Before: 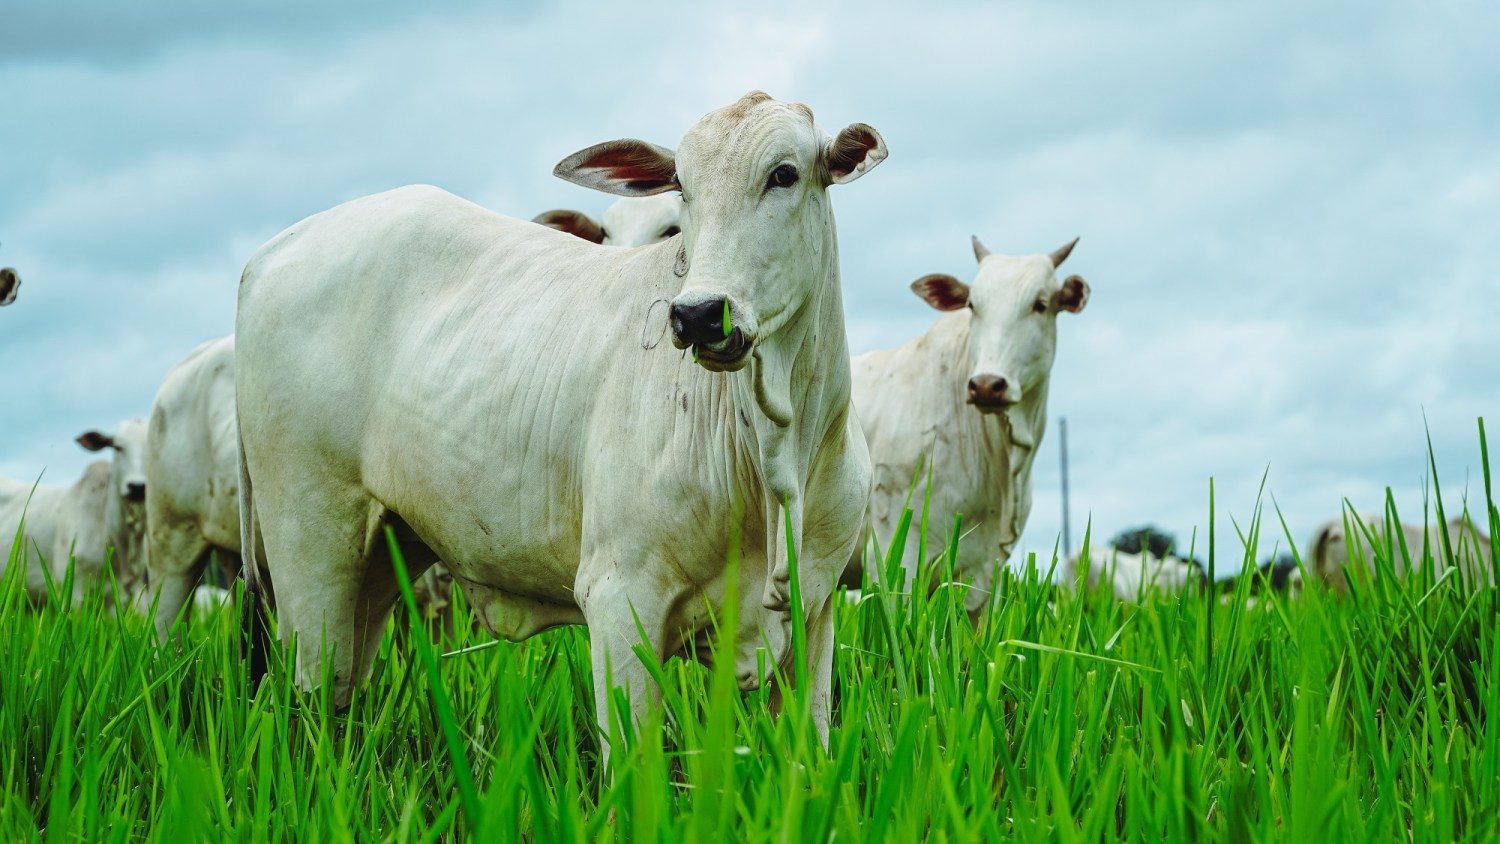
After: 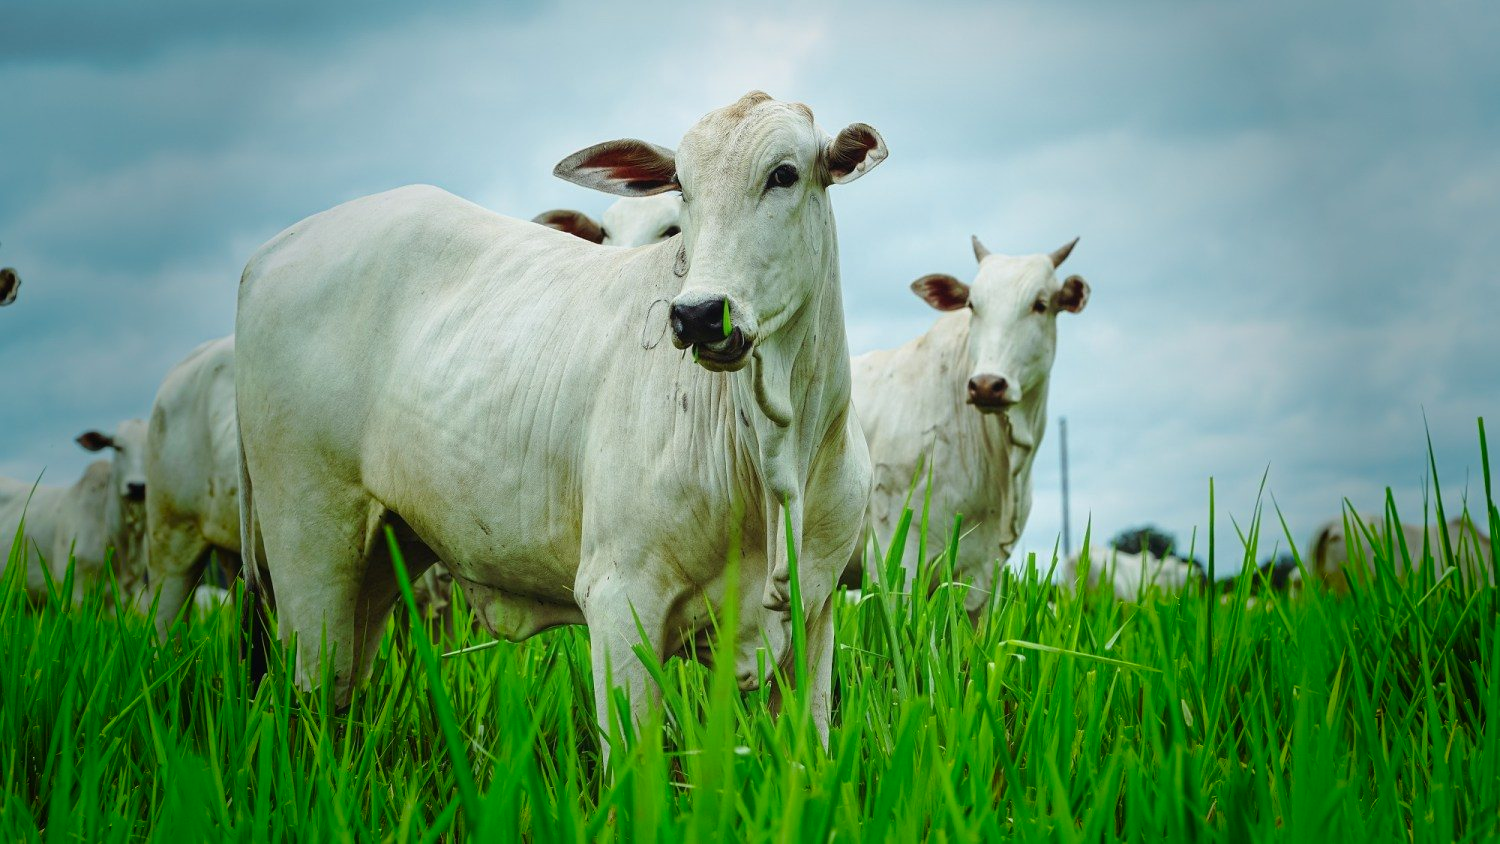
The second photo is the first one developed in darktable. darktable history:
vignetting: fall-off start 40.59%, fall-off radius 40.97%, saturation 0.373
